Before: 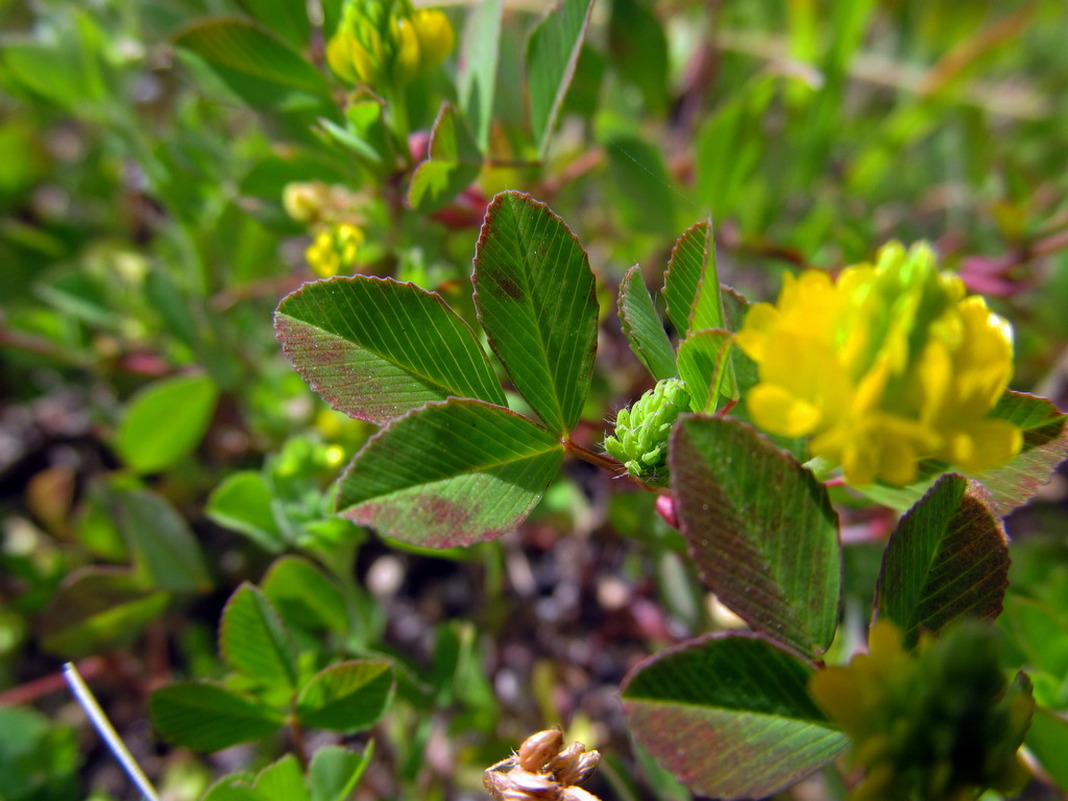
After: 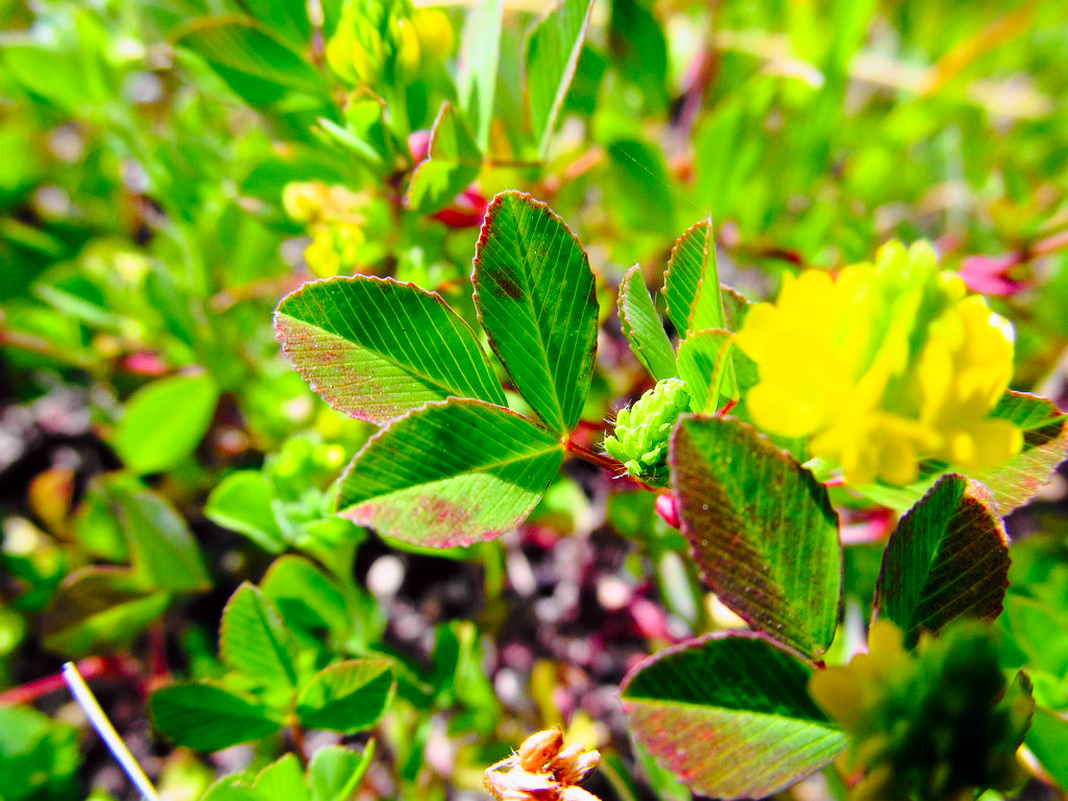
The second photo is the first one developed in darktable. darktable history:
base curve: curves: ch0 [(0, 0) (0.028, 0.03) (0.121, 0.232) (0.46, 0.748) (0.859, 0.968) (1, 1)], preserve colors none
tone curve: curves: ch0 [(0, 0) (0.062, 0.037) (0.142, 0.138) (0.359, 0.419) (0.469, 0.544) (0.634, 0.722) (0.839, 0.909) (0.998, 0.978)]; ch1 [(0, 0) (0.437, 0.408) (0.472, 0.47) (0.502, 0.503) (0.527, 0.523) (0.559, 0.573) (0.608, 0.665) (0.669, 0.748) (0.859, 0.899) (1, 1)]; ch2 [(0, 0) (0.33, 0.301) (0.421, 0.443) (0.473, 0.498) (0.502, 0.5) (0.535, 0.531) (0.575, 0.603) (0.608, 0.667) (1, 1)], color space Lab, independent channels, preserve colors none
